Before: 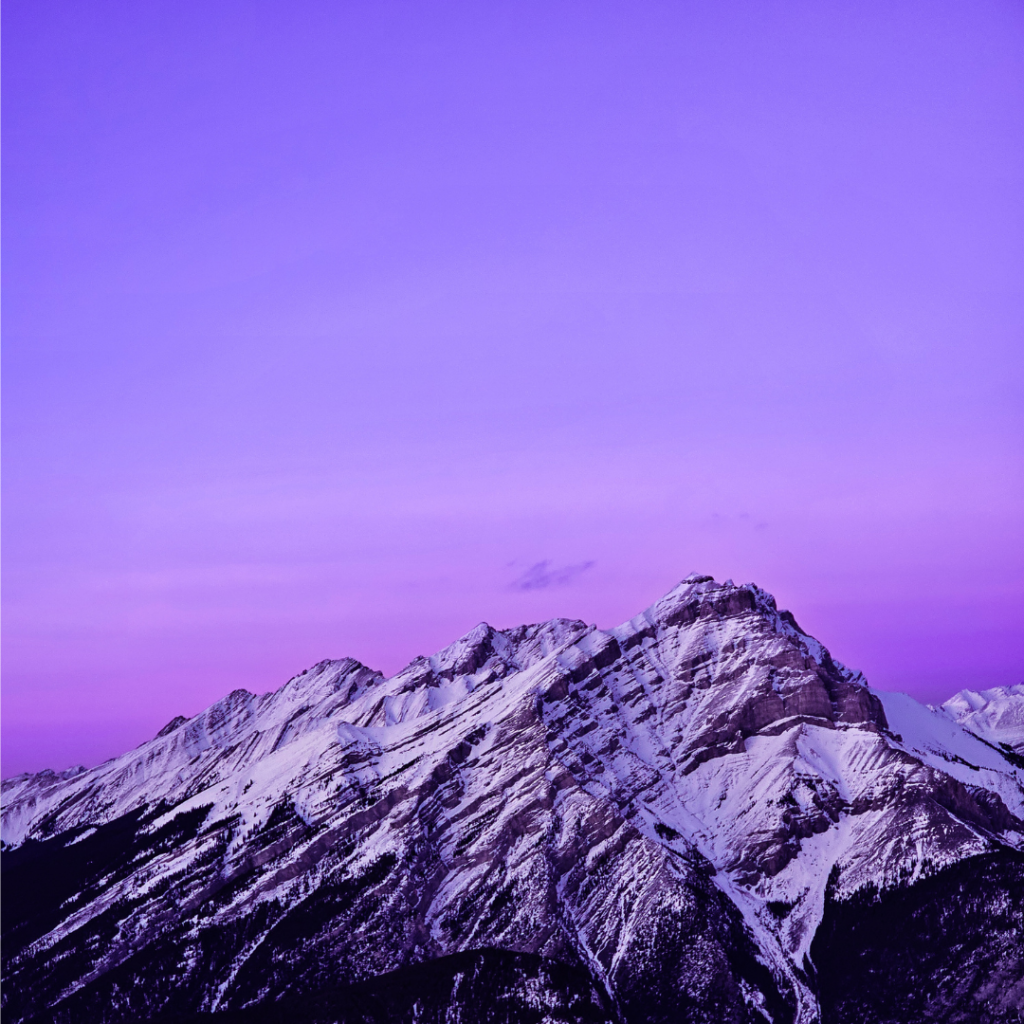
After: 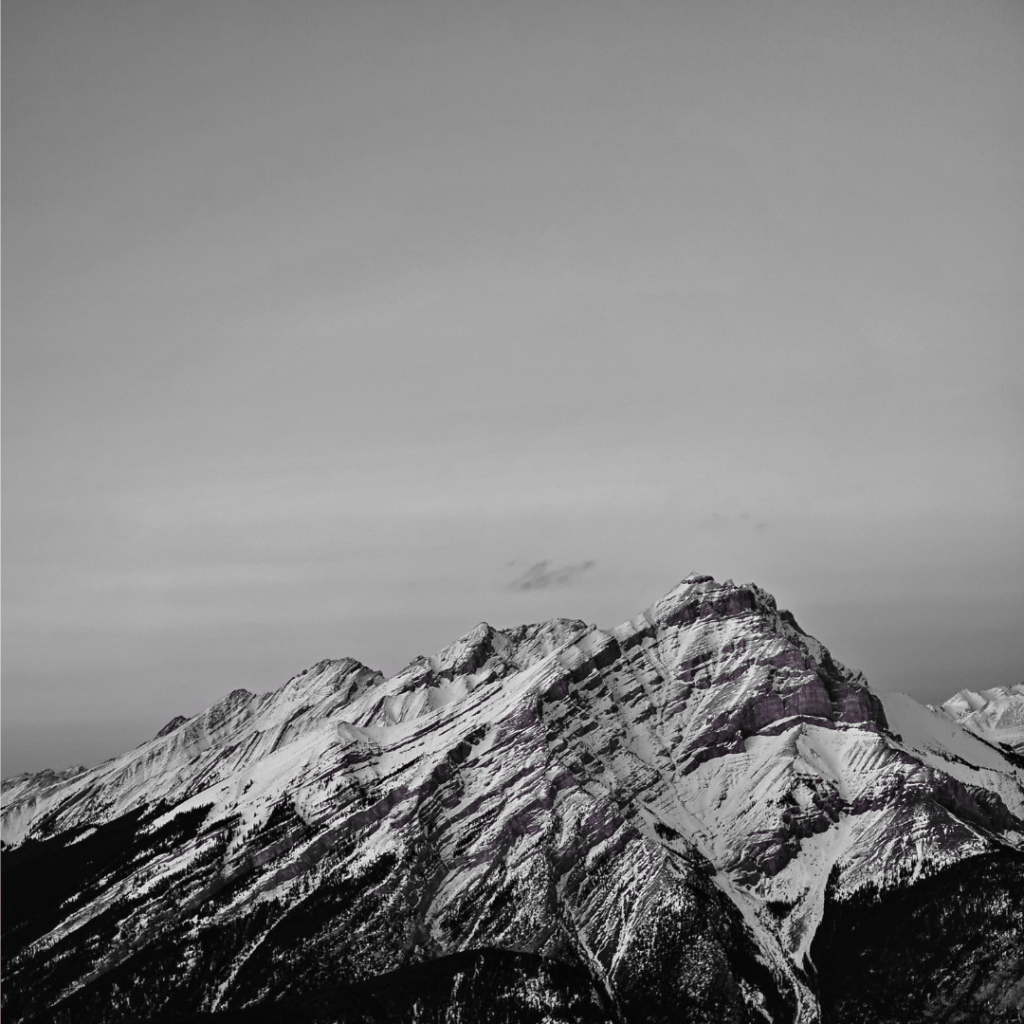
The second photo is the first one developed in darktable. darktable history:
color zones: curves: ch1 [(0, 0.831) (0.08, 0.771) (0.157, 0.268) (0.241, 0.207) (0.562, -0.005) (0.714, -0.013) (0.876, 0.01) (1, 0.831)]
exposure: exposure 0.15 EV, compensate highlight preservation false
rgb levels: mode RGB, independent channels, levels [[0, 0.474, 1], [0, 0.5, 1], [0, 0.5, 1]]
